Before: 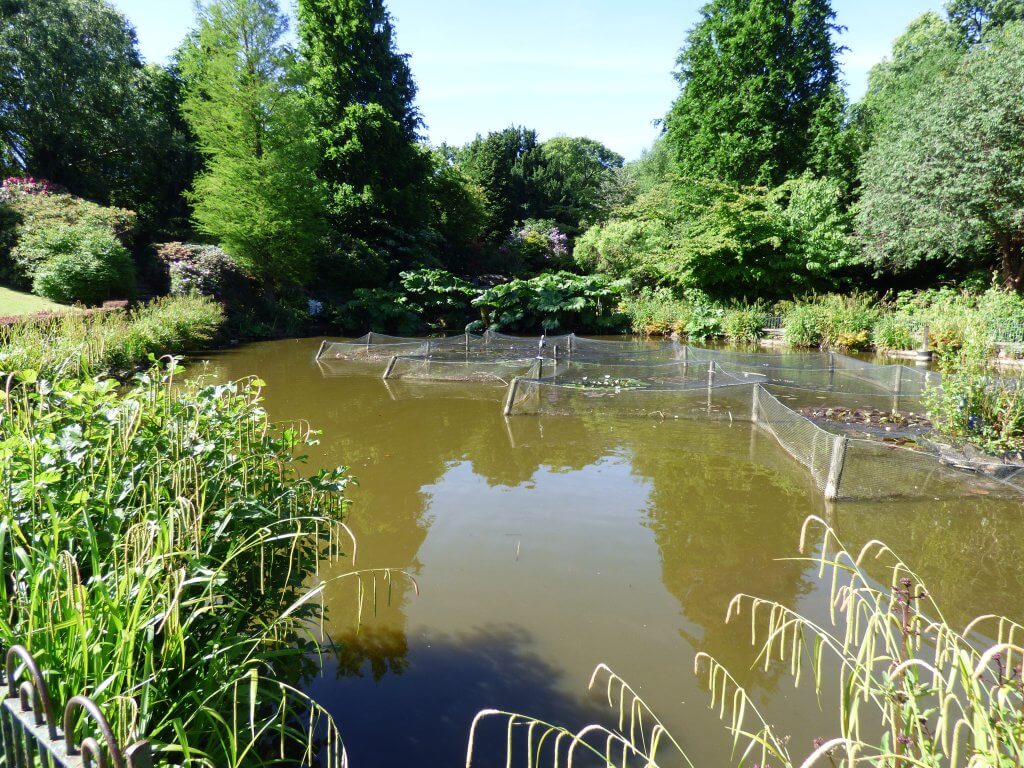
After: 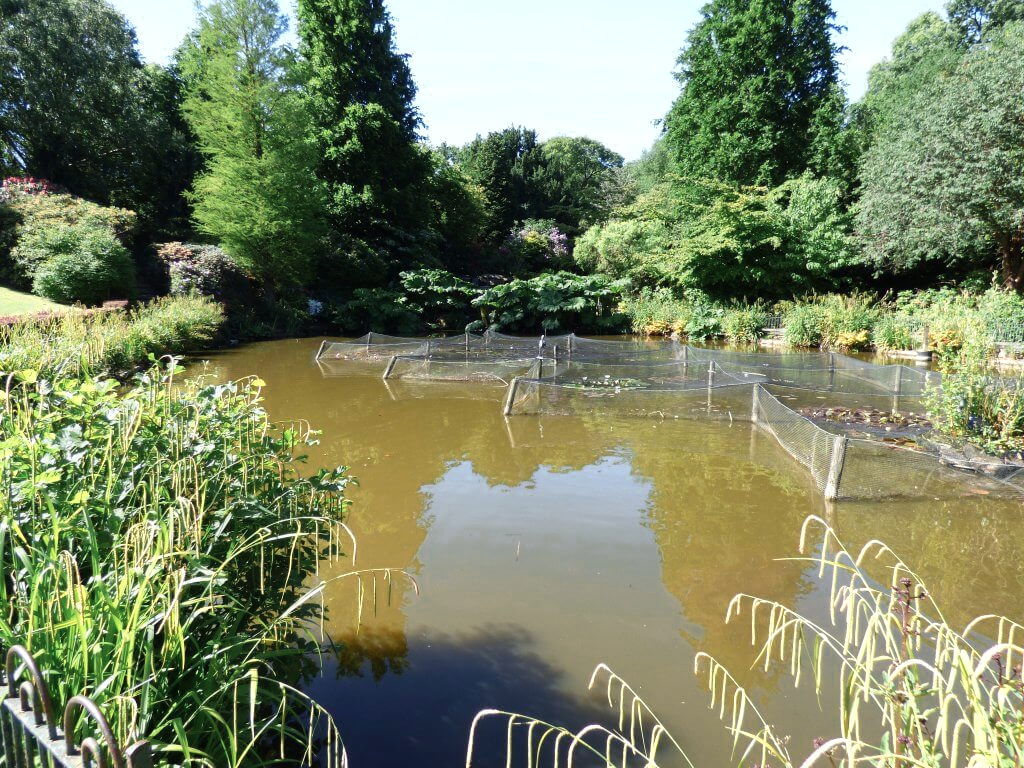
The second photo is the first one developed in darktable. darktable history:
color zones: curves: ch0 [(0.018, 0.548) (0.197, 0.654) (0.425, 0.447) (0.605, 0.658) (0.732, 0.579)]; ch1 [(0.105, 0.531) (0.224, 0.531) (0.386, 0.39) (0.618, 0.456) (0.732, 0.456) (0.956, 0.421)]; ch2 [(0.039, 0.583) (0.215, 0.465) (0.399, 0.544) (0.465, 0.548) (0.614, 0.447) (0.724, 0.43) (0.882, 0.623) (0.956, 0.632)]
rotate and perspective: automatic cropping off
